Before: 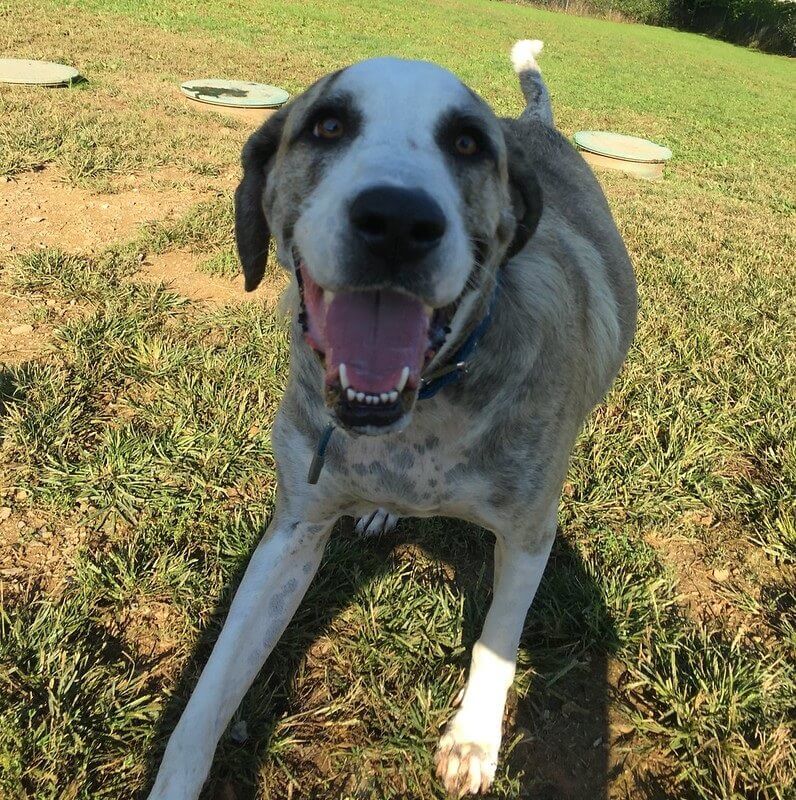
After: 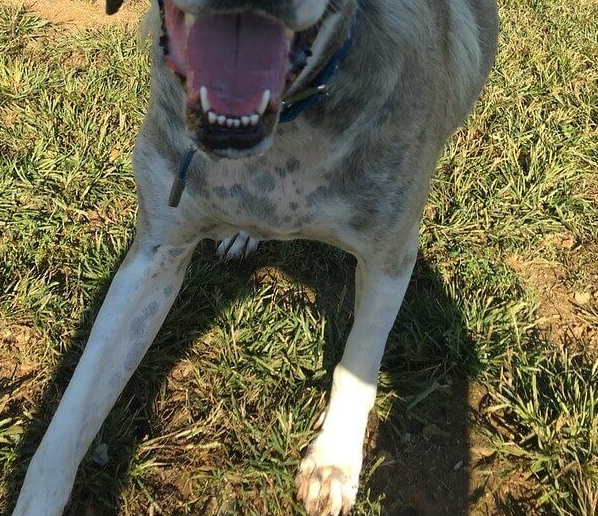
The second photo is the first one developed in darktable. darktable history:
crop and rotate: left 17.5%, top 34.679%, right 7.357%, bottom 0.809%
